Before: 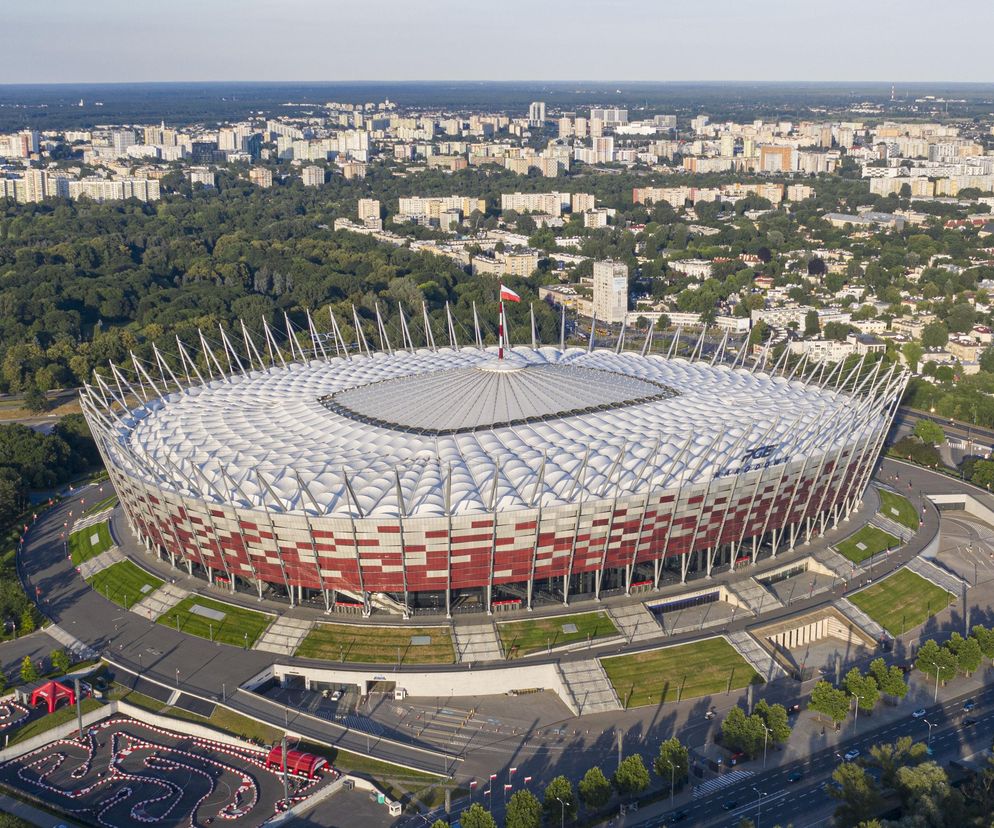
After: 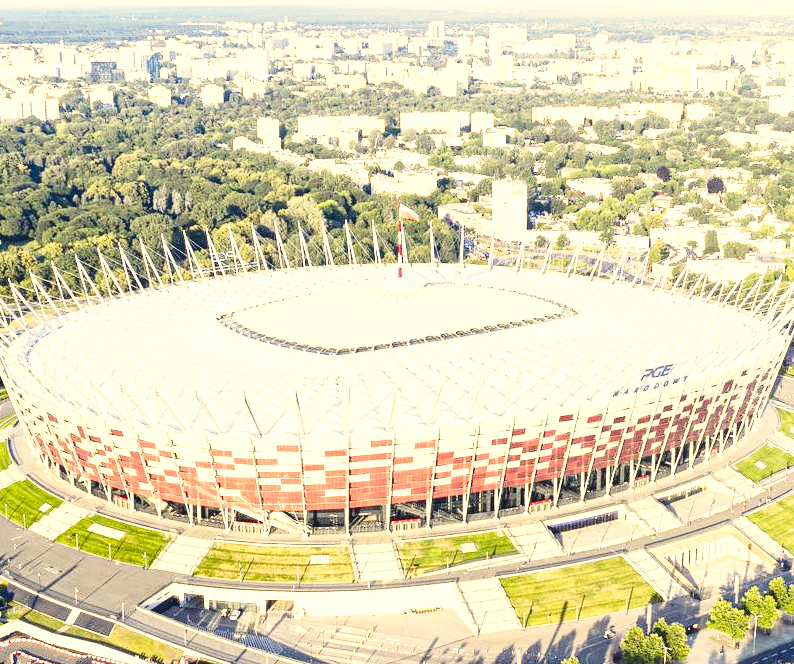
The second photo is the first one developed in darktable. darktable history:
tone equalizer: -8 EV -0.722 EV, -7 EV -0.734 EV, -6 EV -0.622 EV, -5 EV -0.398 EV, -3 EV 0.38 EV, -2 EV 0.6 EV, -1 EV 0.683 EV, +0 EV 0.774 EV, edges refinement/feathering 500, mask exposure compensation -1.57 EV, preserve details no
crop and rotate: left 10.229%, top 9.803%, right 9.877%, bottom 9.947%
color correction: highlights a* 1.45, highlights b* 18.29
base curve: curves: ch0 [(0, 0) (0.028, 0.03) (0.121, 0.232) (0.46, 0.748) (0.859, 0.968) (1, 1)], preserve colors none
exposure: black level correction 0.001, exposure 1.128 EV, compensate highlight preservation false
